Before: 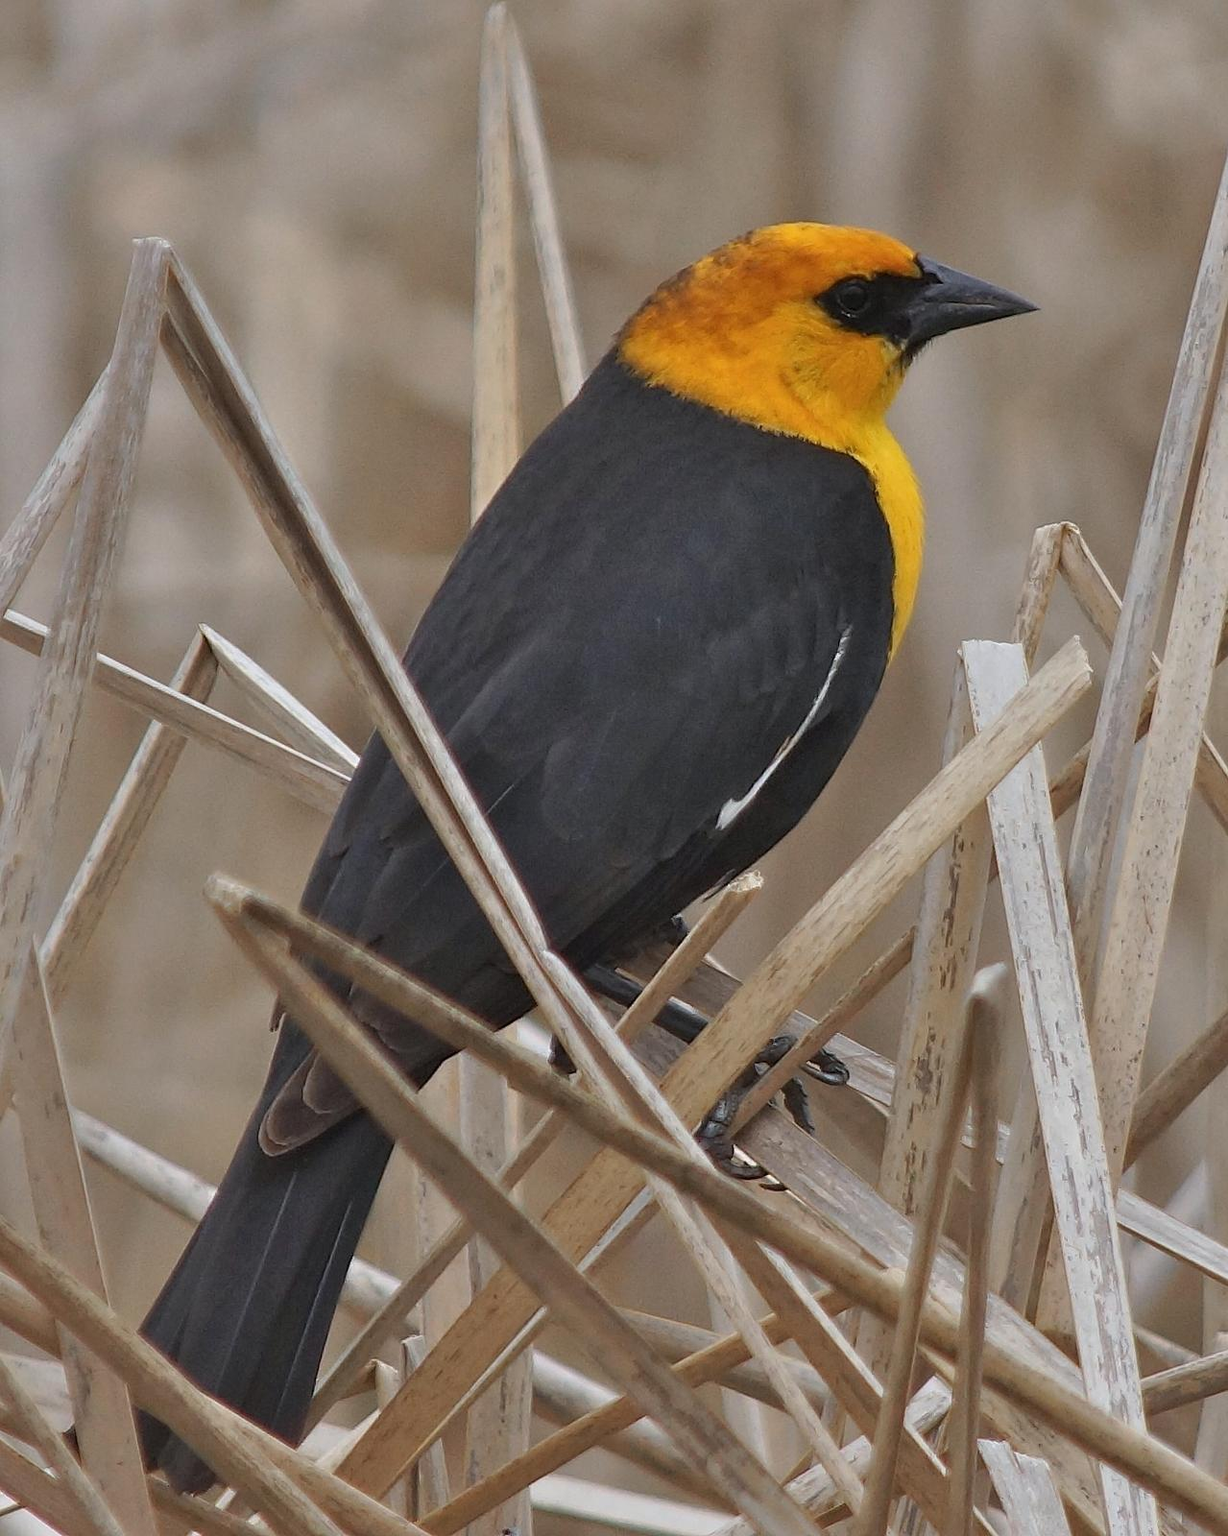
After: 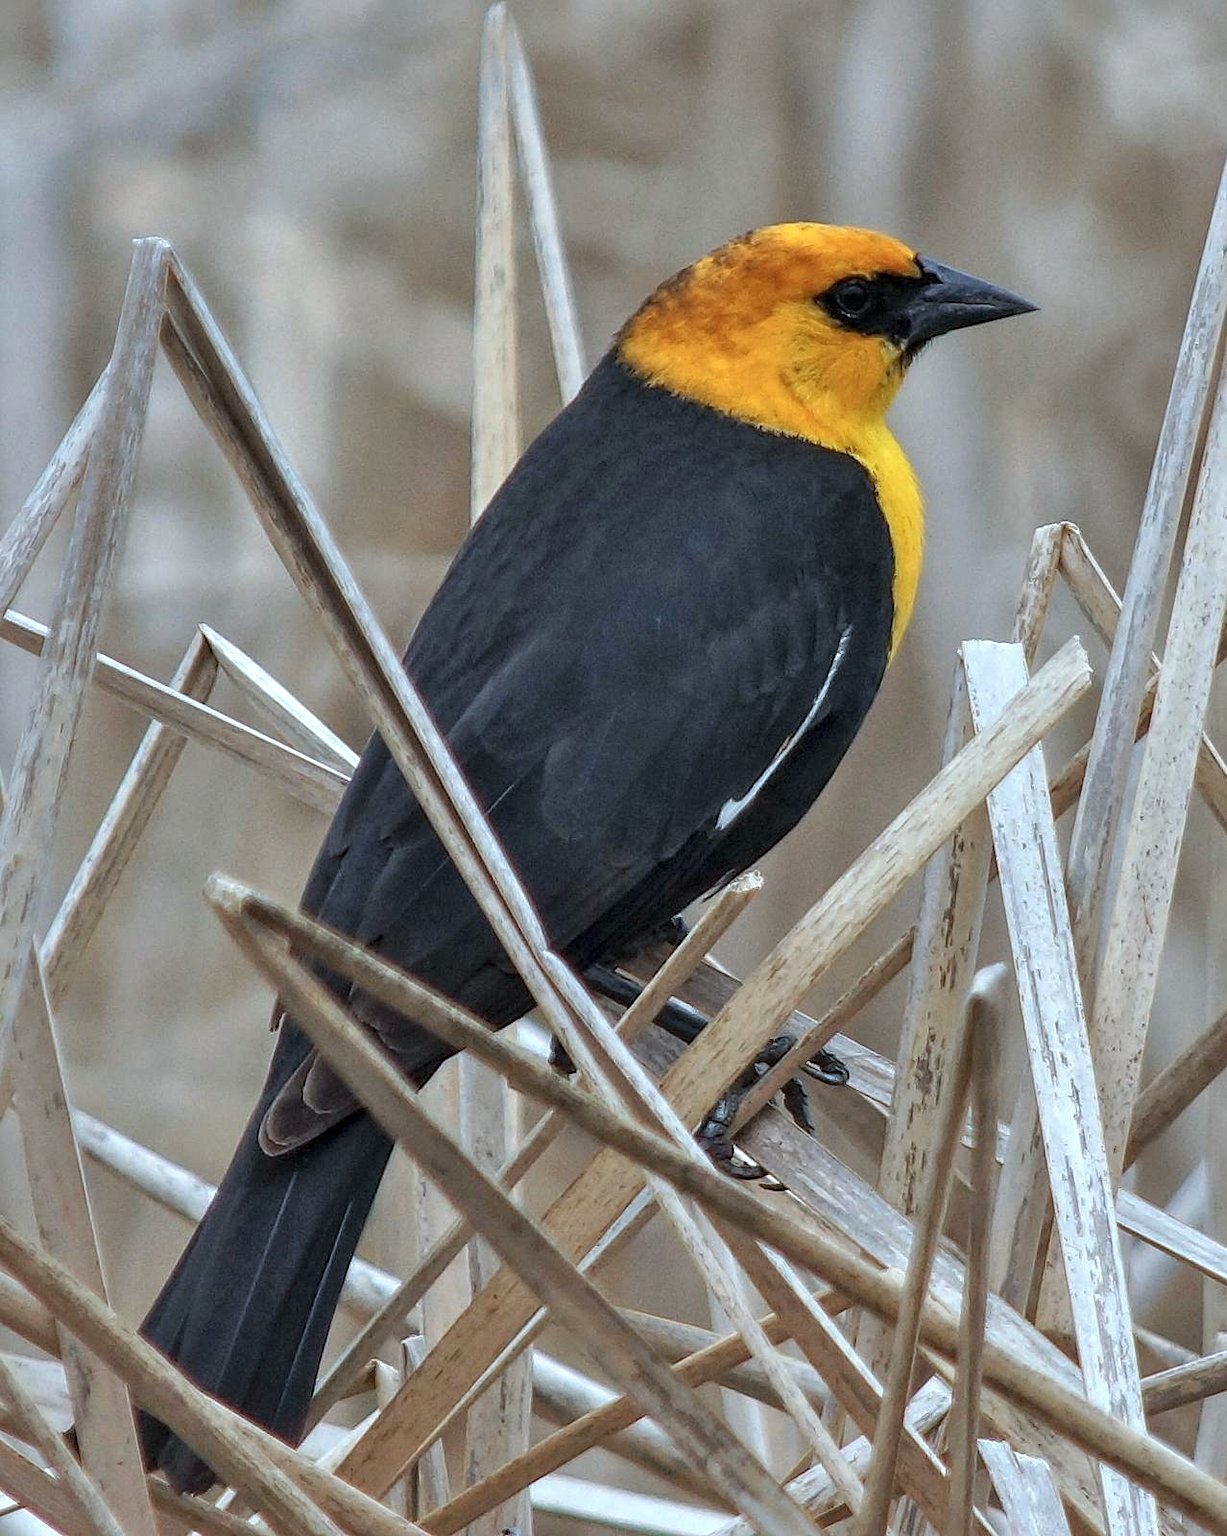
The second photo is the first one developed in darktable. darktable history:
tone equalizer: -8 EV -0.425 EV, -7 EV -0.384 EV, -6 EV -0.37 EV, -5 EV -0.262 EV, -3 EV 0.201 EV, -2 EV 0.323 EV, -1 EV 0.364 EV, +0 EV 0.419 EV
local contrast: detail 139%
shadows and highlights: shadows 10.15, white point adjustment 0.909, highlights -40.42
color calibration: gray › normalize channels true, illuminant F (fluorescent), F source F9 (Cool White Deluxe 4150 K) – high CRI, x 0.374, y 0.373, temperature 4159.39 K, gamut compression 0.029
